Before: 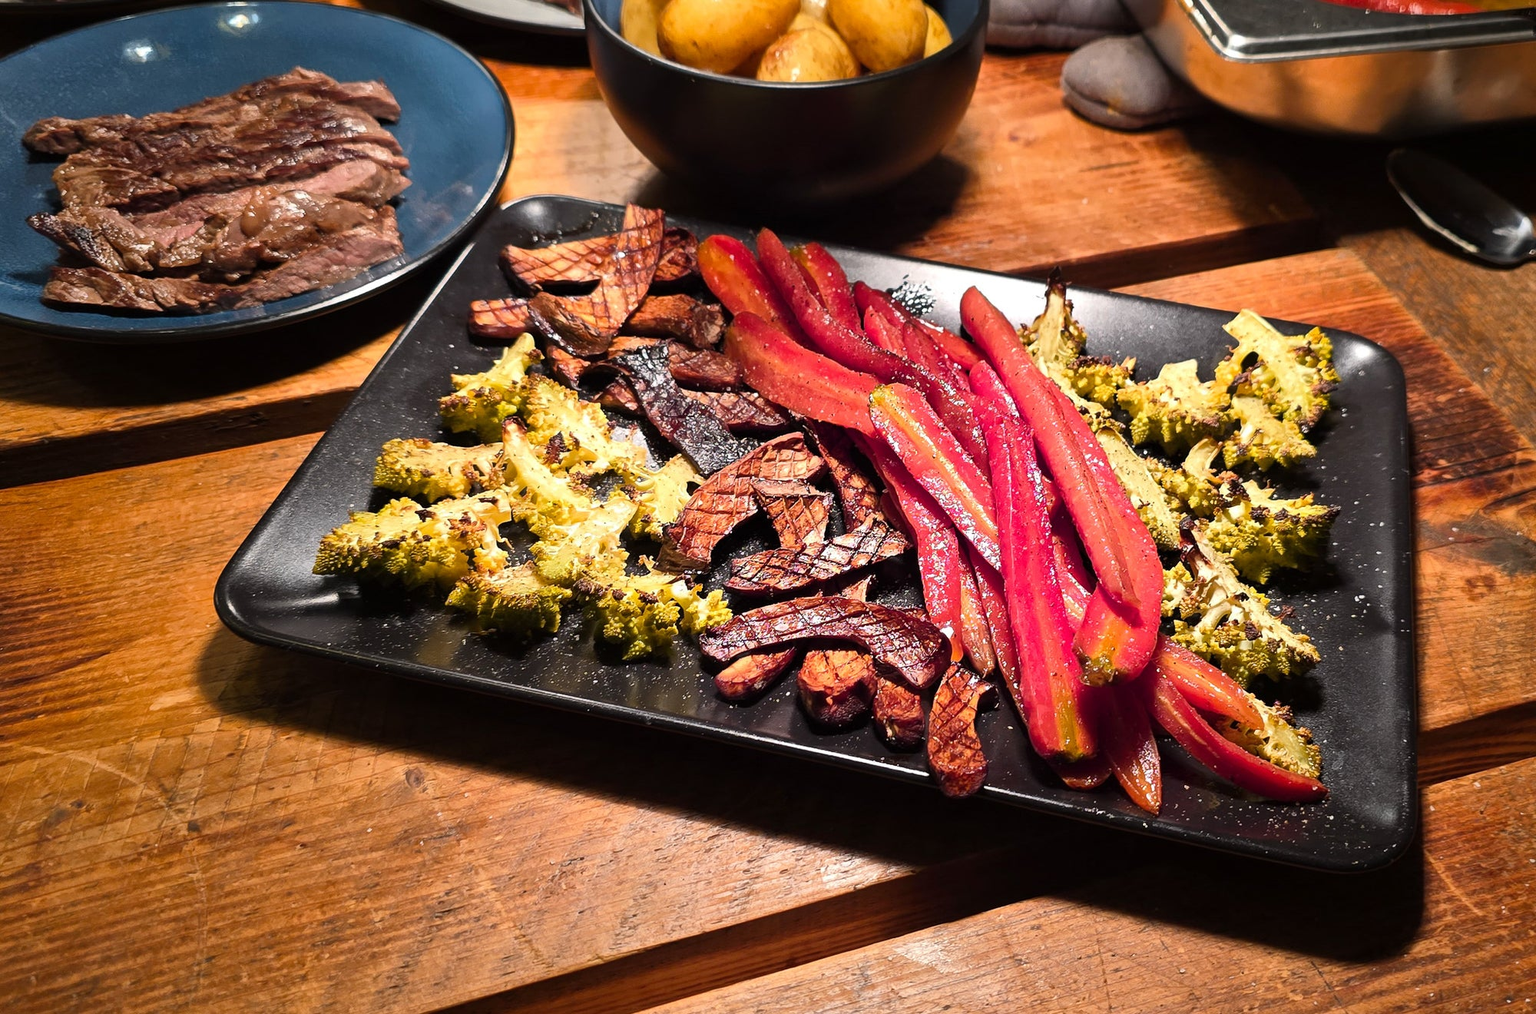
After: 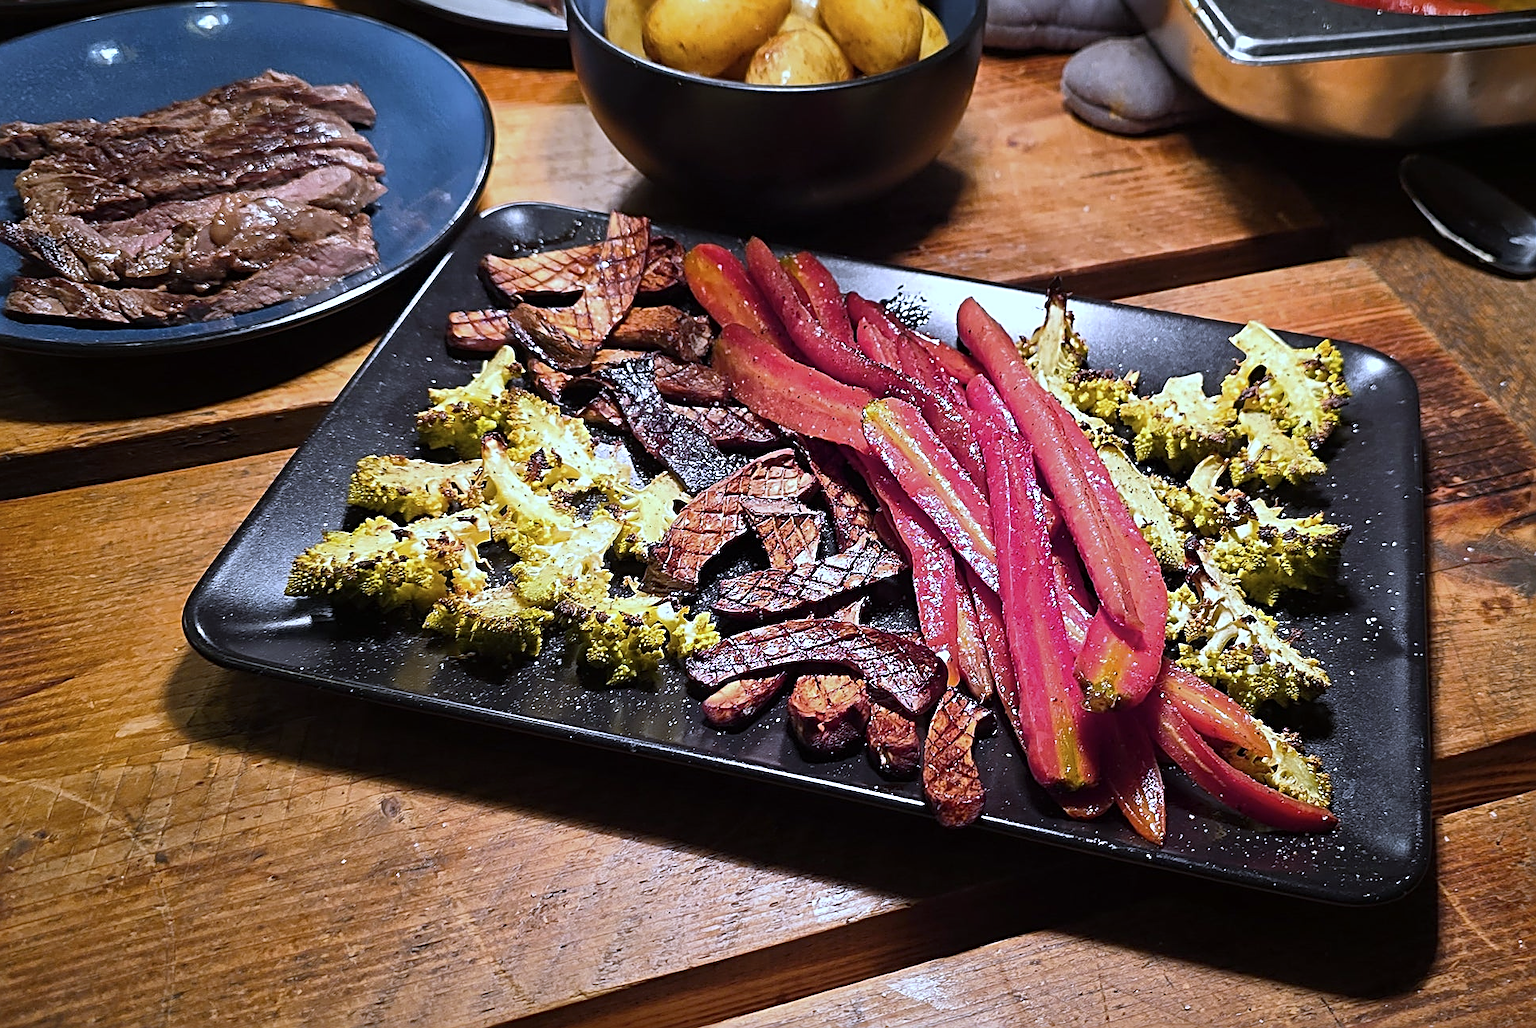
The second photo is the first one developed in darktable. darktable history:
crop and rotate: left 2.536%, right 1.107%, bottom 2.246%
sharpen: radius 2.584, amount 0.688
white balance: red 0.871, blue 1.249
contrast brightness saturation: saturation -0.1
